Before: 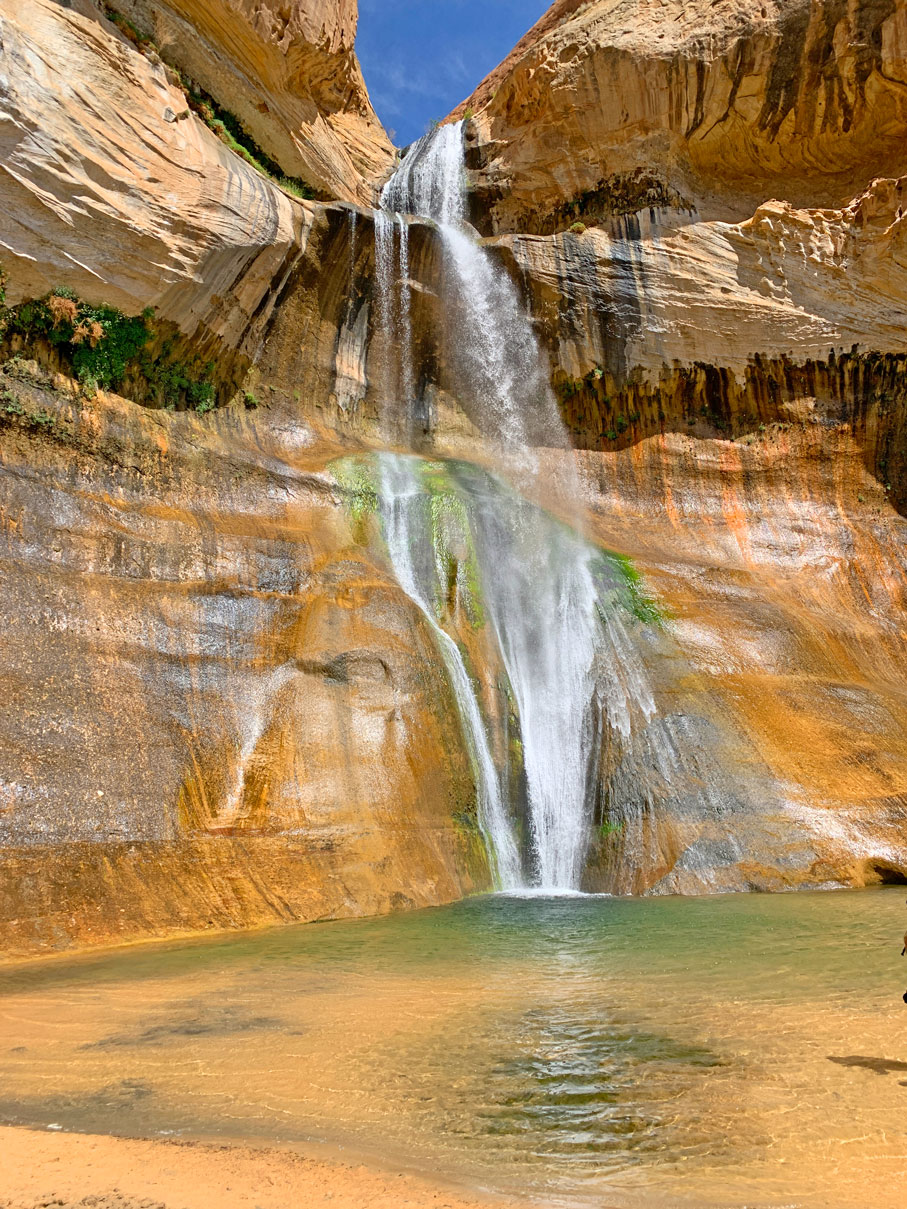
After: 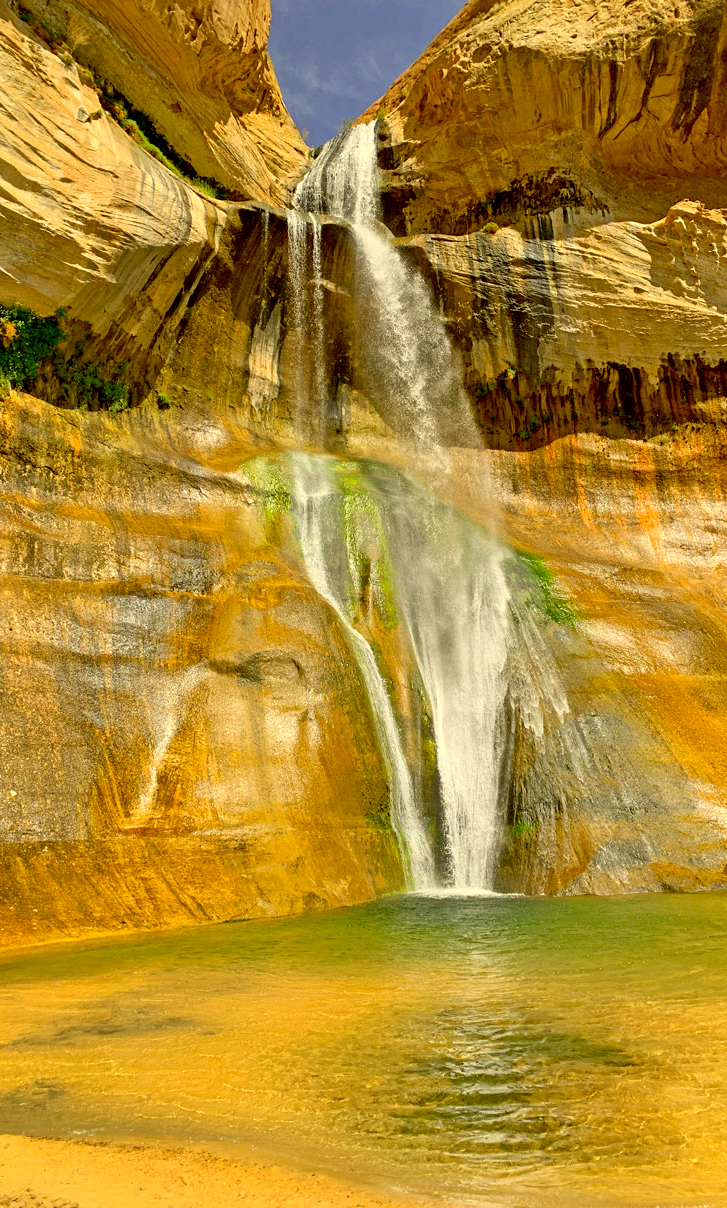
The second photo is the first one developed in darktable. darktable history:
color correction: highlights a* 0.162, highlights b* 29.53, shadows a* -0.162, shadows b* 21.09
crop and rotate: left 9.597%, right 10.195%
exposure: black level correction 0.007, exposure 0.093 EV, compensate highlight preservation false
